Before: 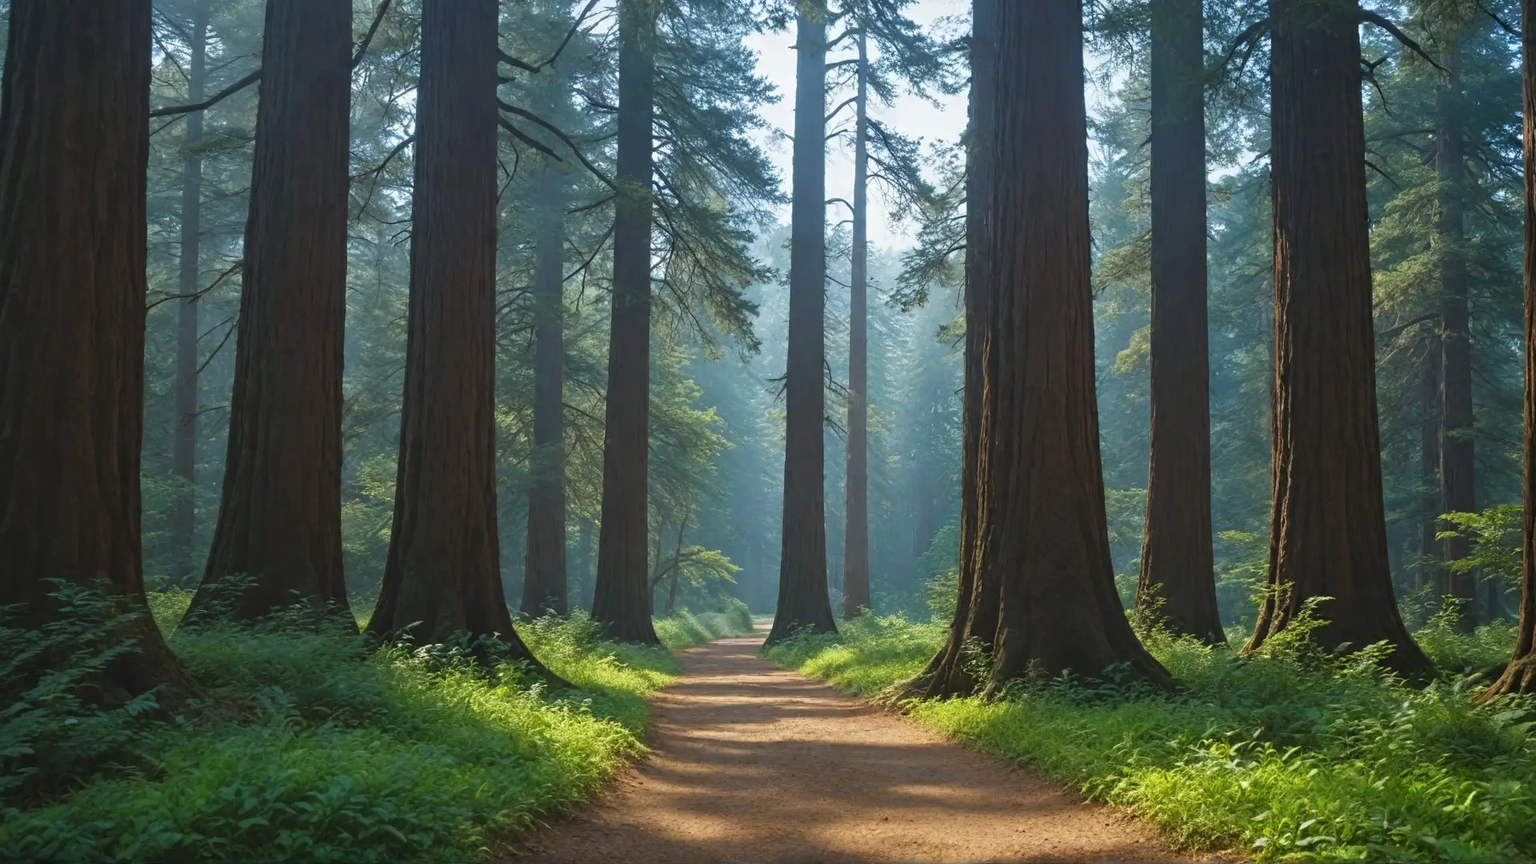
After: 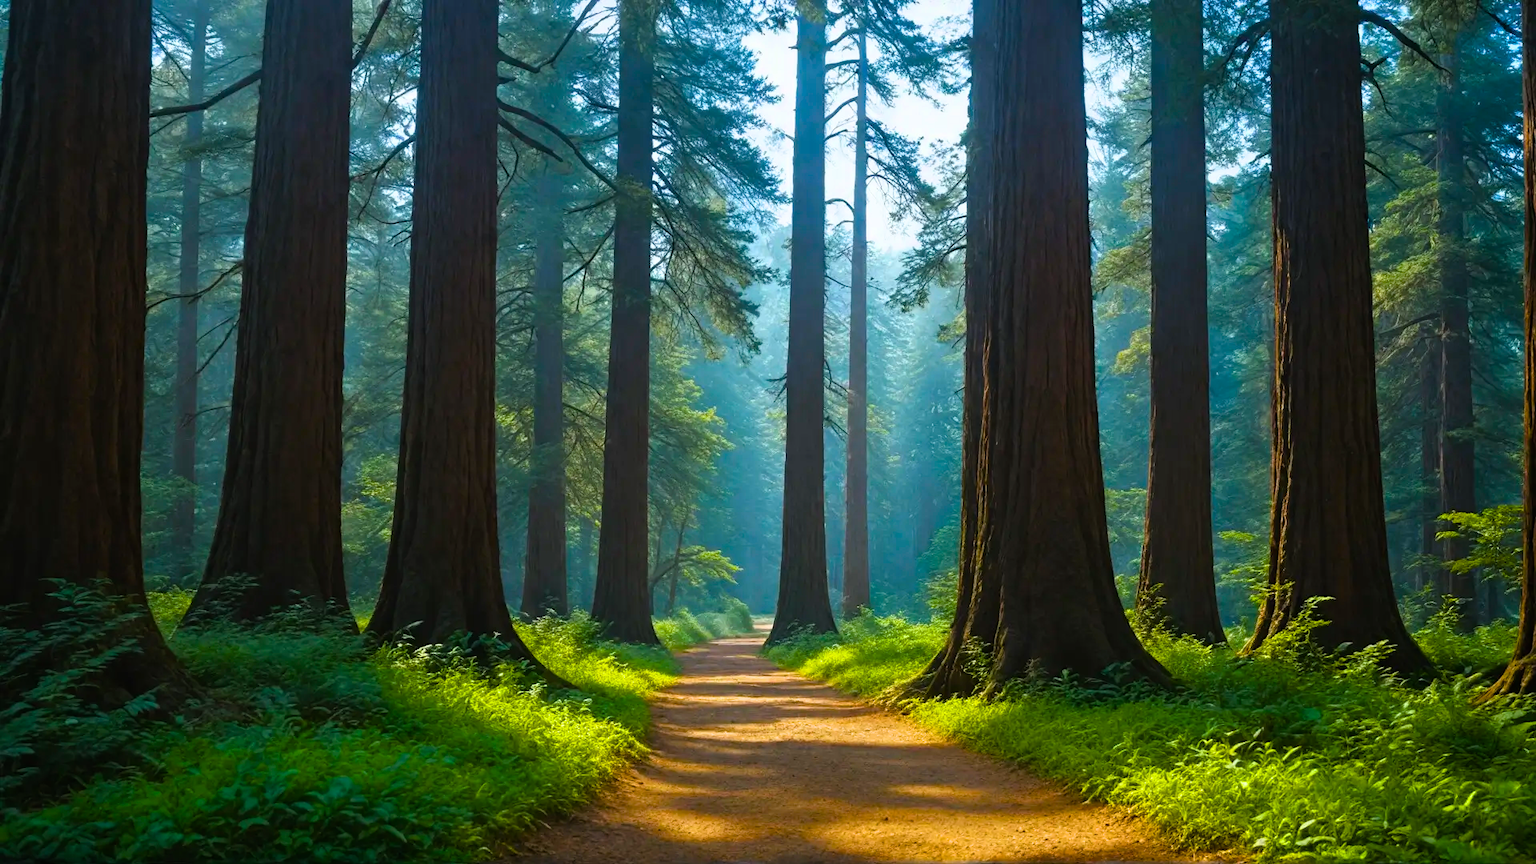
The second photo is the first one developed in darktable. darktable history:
color balance rgb: linear chroma grading › global chroma 42.57%, perceptual saturation grading › global saturation 29.984%
exposure: compensate highlight preservation false
filmic rgb: black relative exposure -8.03 EV, white relative exposure 2.45 EV, hardness 6.39
